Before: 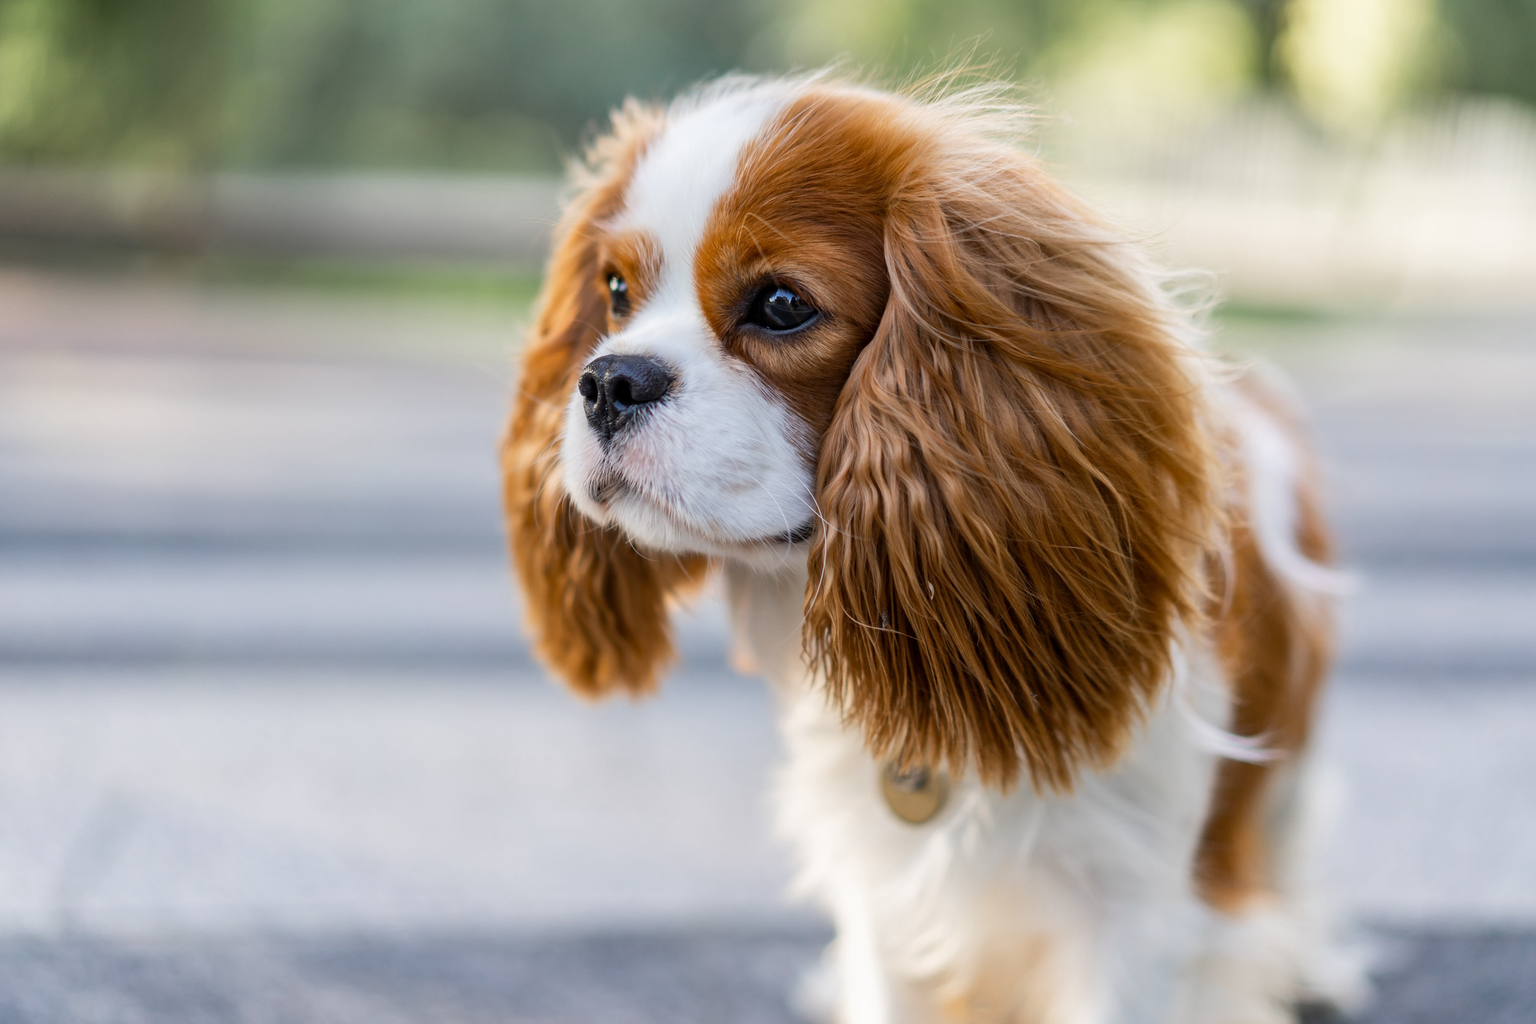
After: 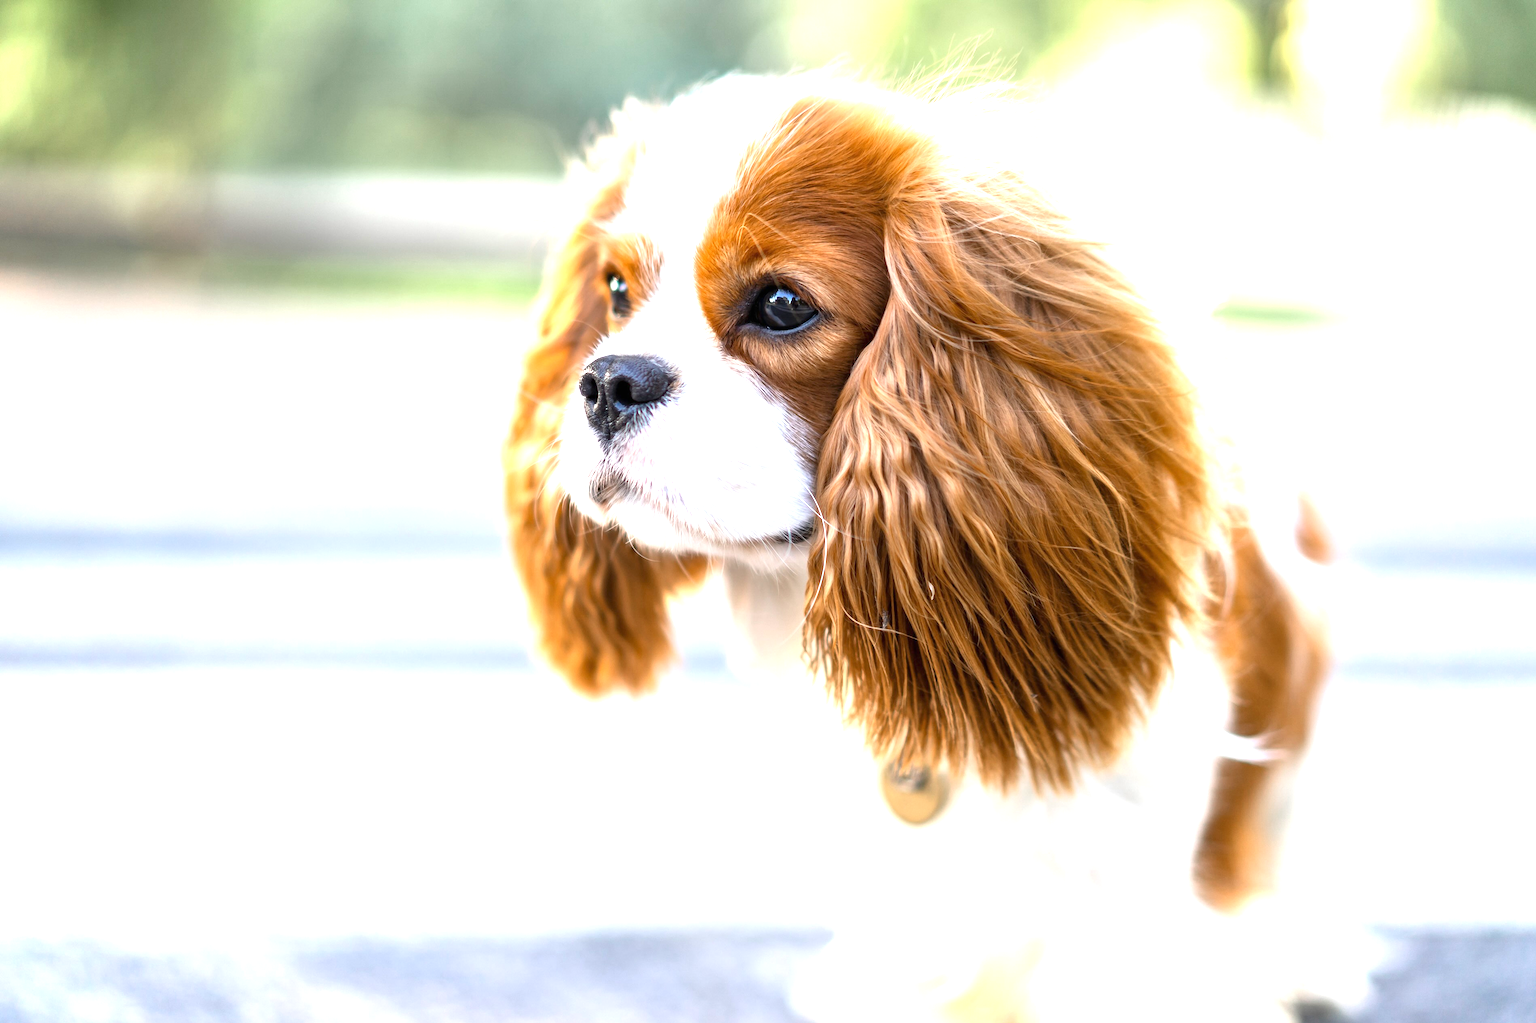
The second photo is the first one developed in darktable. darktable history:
exposure: black level correction 0, exposure 1.474 EV, compensate highlight preservation false
